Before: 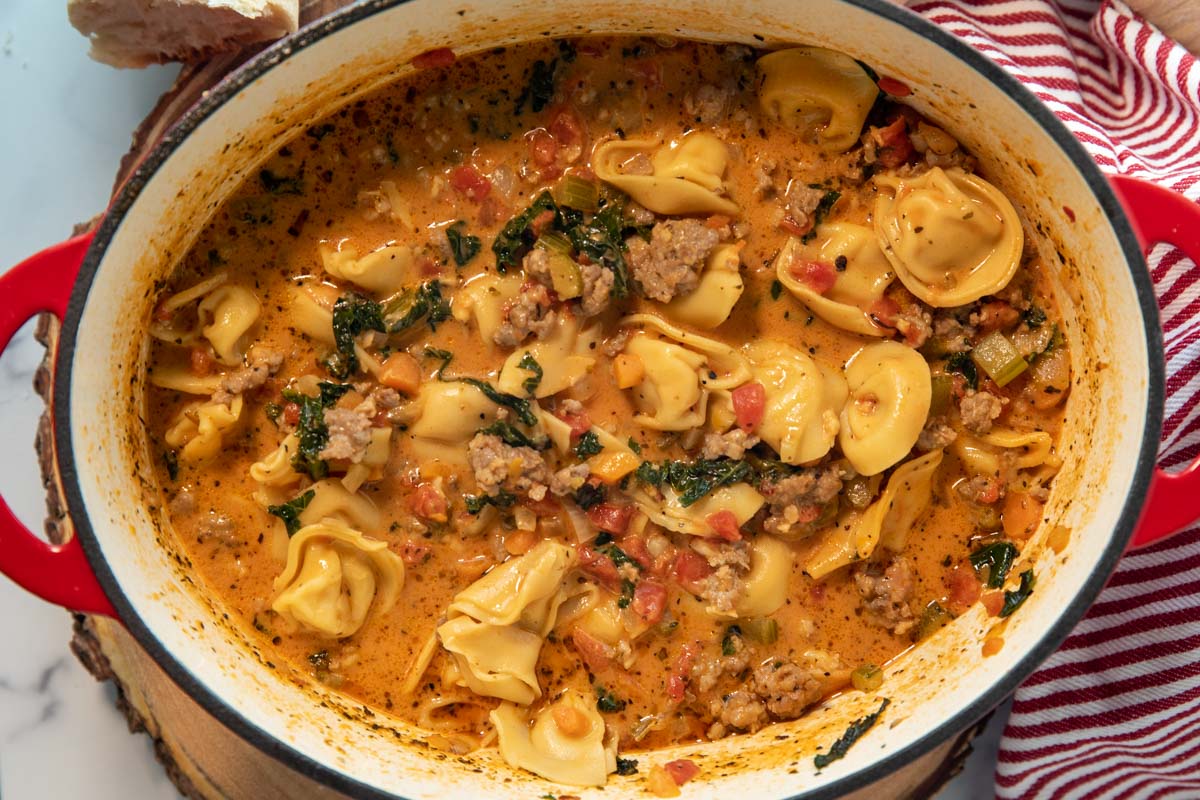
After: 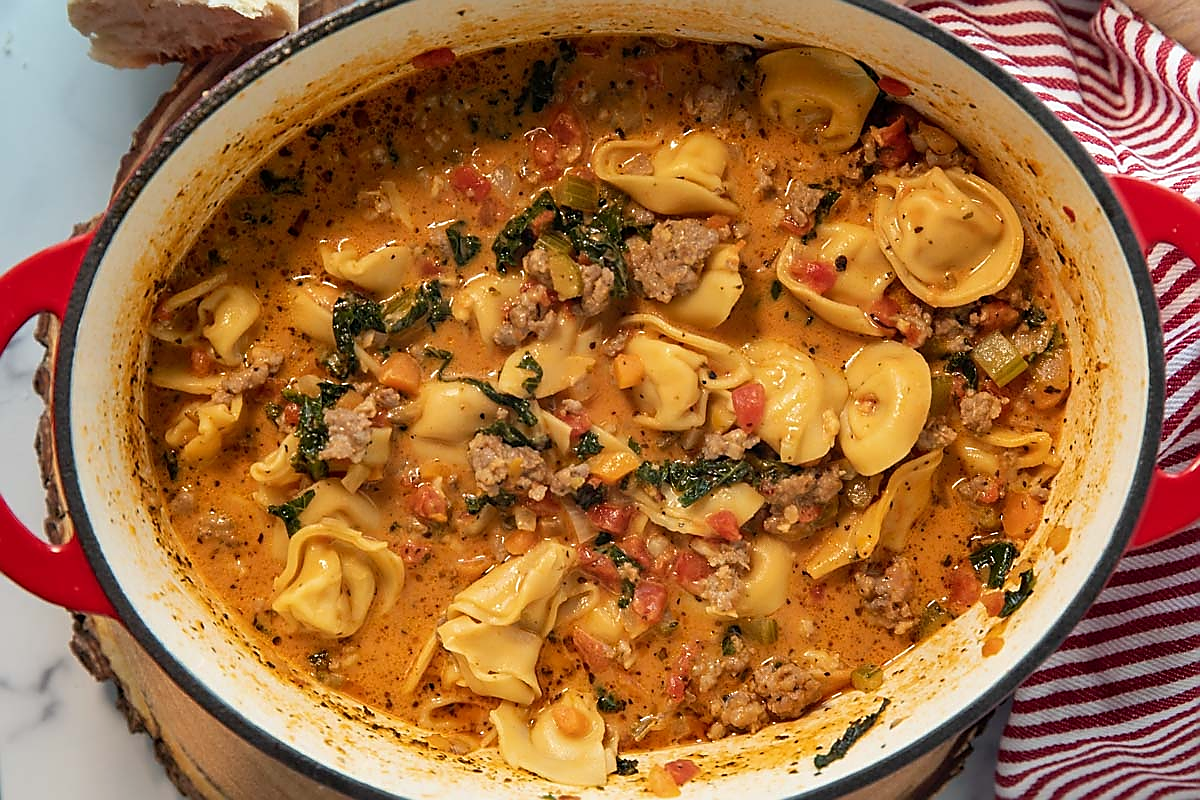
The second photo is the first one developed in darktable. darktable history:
exposure: exposure -0.047 EV, compensate highlight preservation false
sharpen: radius 1.359, amount 1.258, threshold 0.846
